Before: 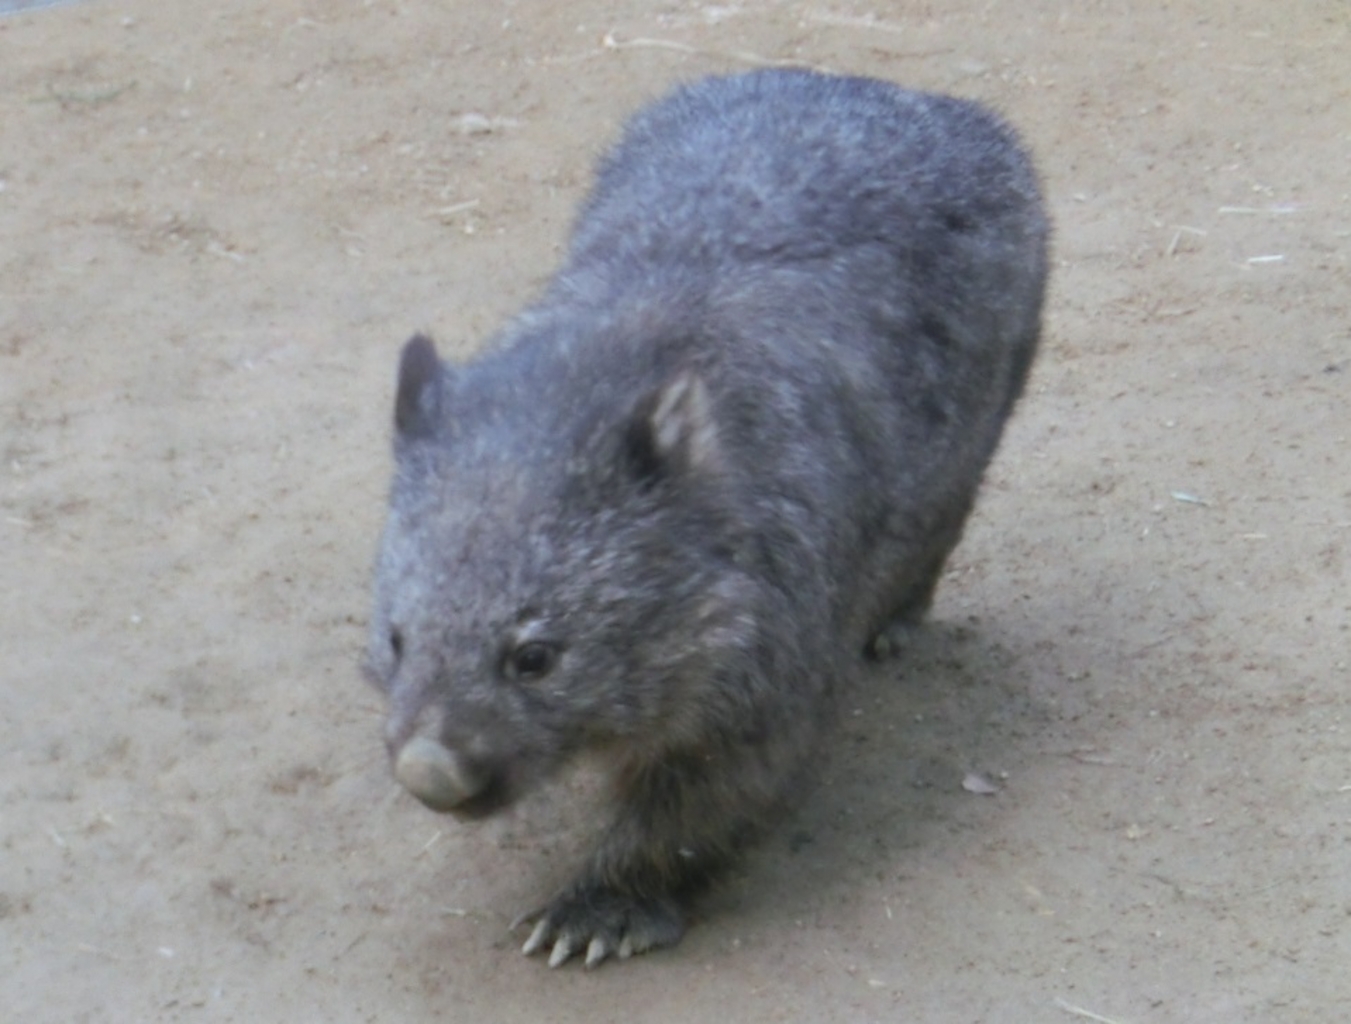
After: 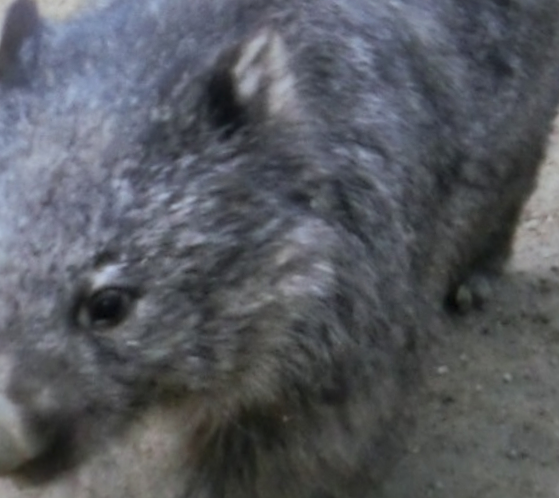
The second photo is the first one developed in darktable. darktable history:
rotate and perspective: rotation 0.72°, lens shift (vertical) -0.352, lens shift (horizontal) -0.051, crop left 0.152, crop right 0.859, crop top 0.019, crop bottom 0.964
local contrast: mode bilateral grid, contrast 20, coarseness 50, detail 171%, midtone range 0.2
crop: left 25%, top 25%, right 25%, bottom 25%
